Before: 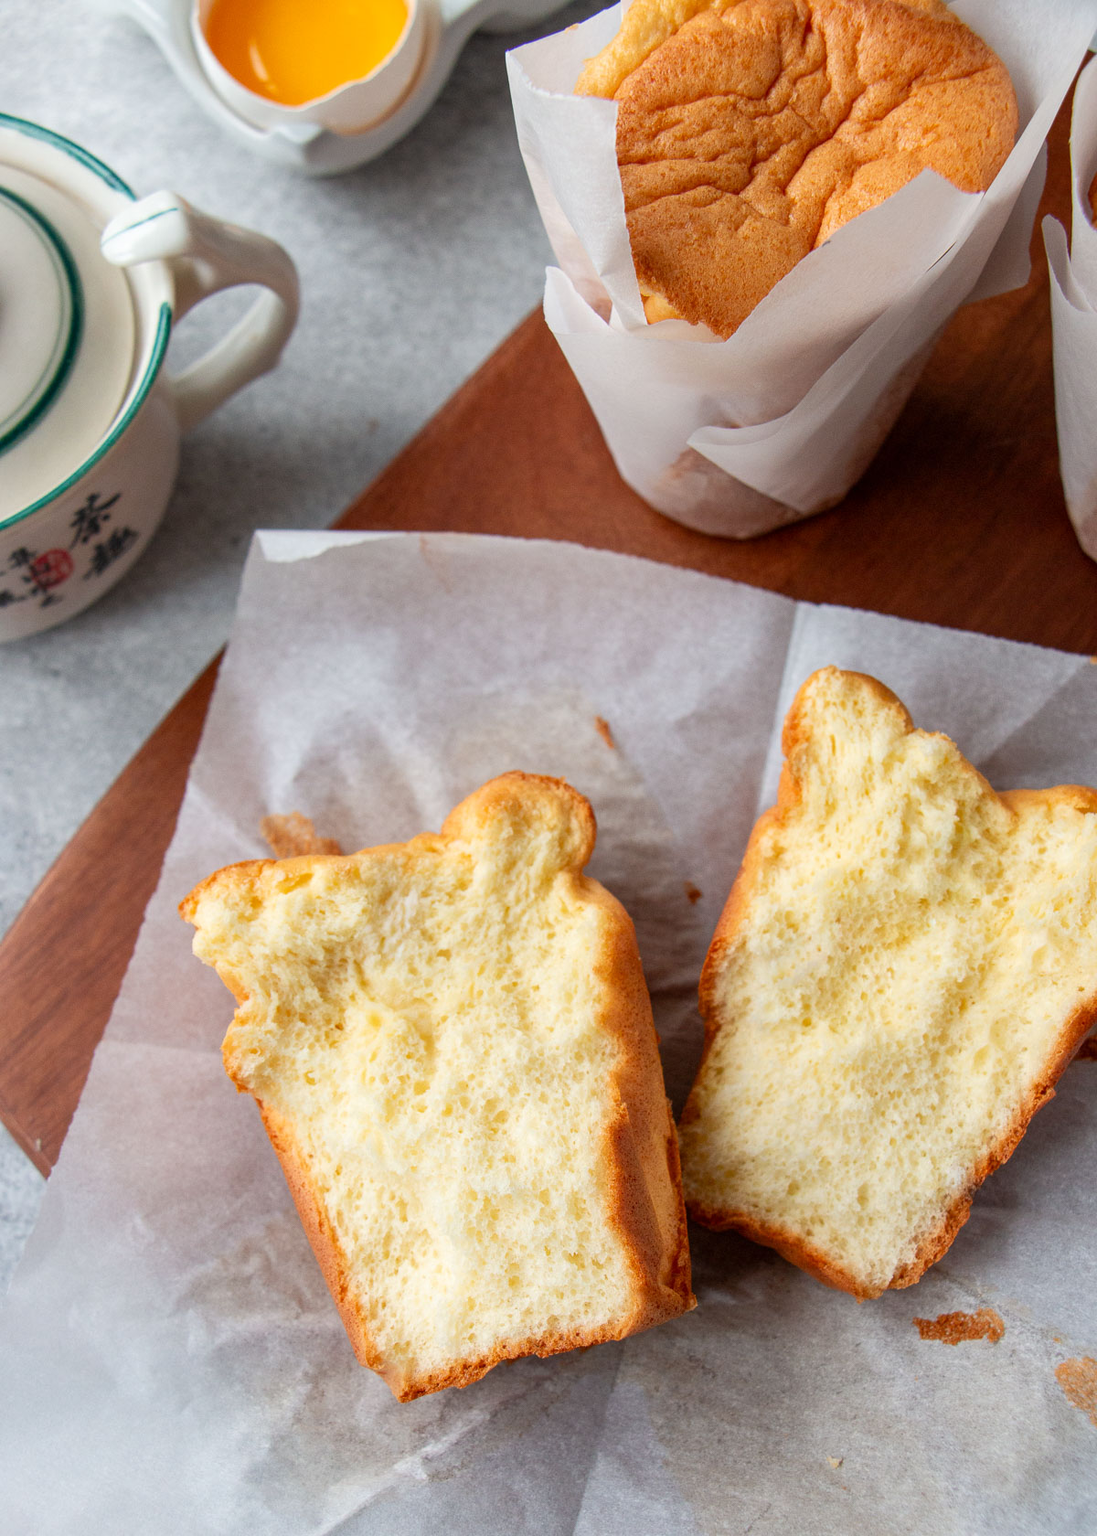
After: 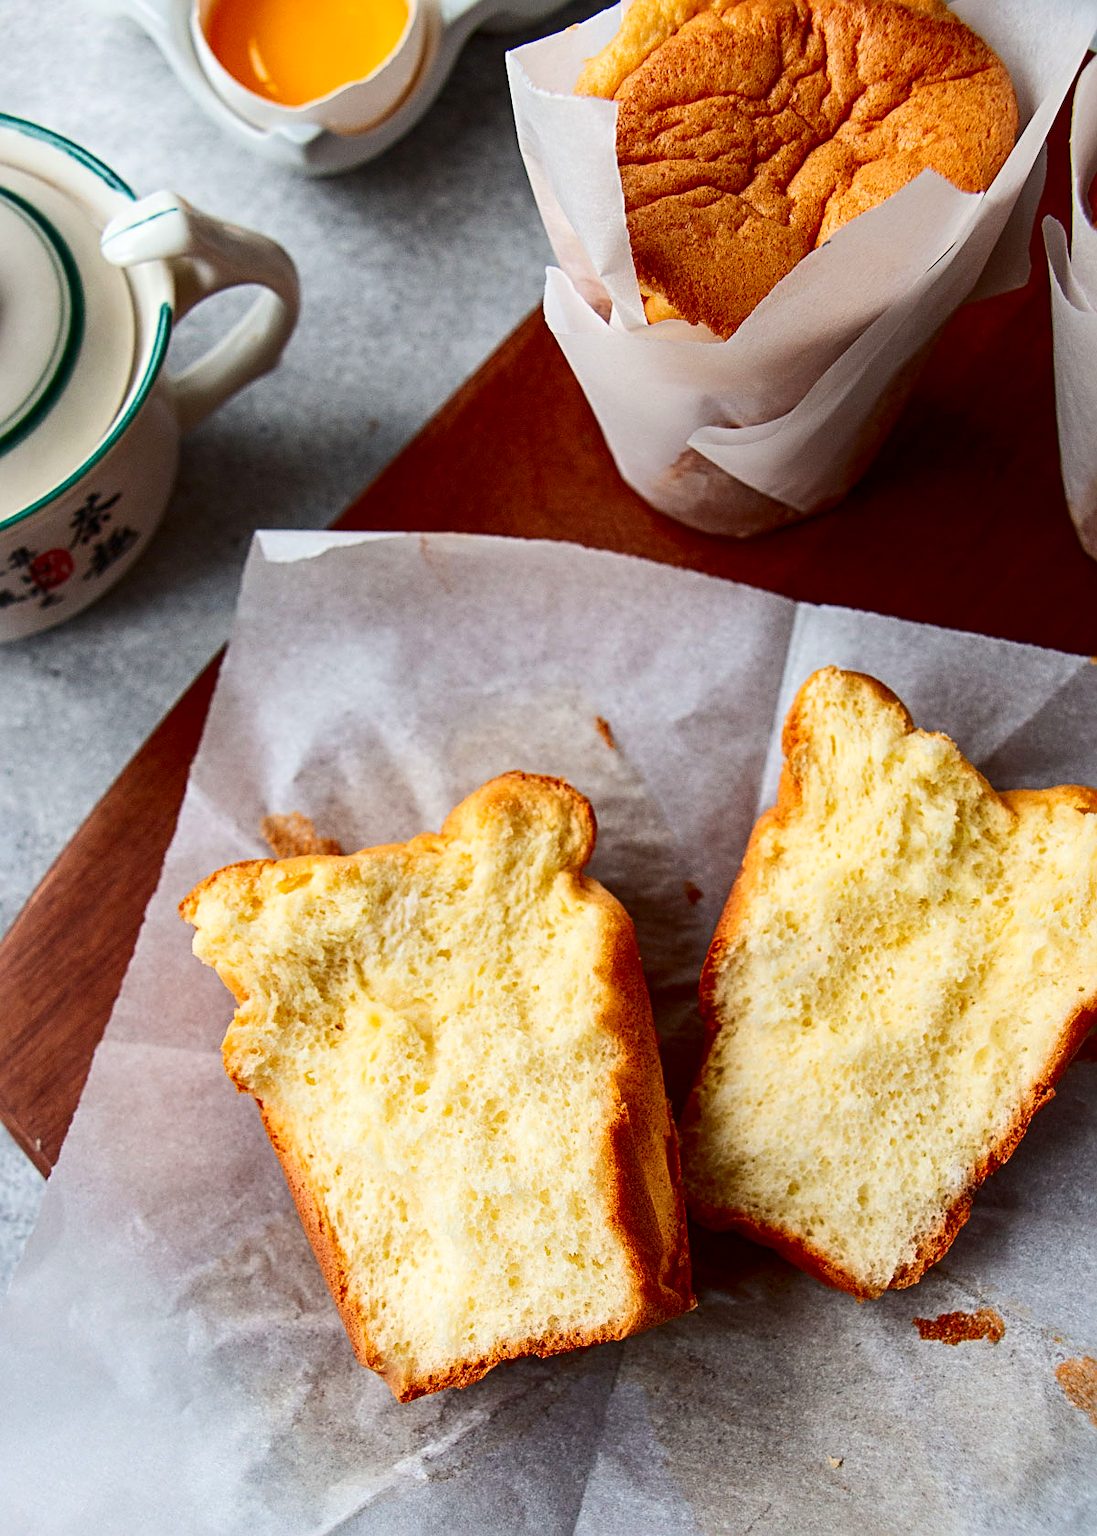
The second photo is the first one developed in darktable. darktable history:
sharpen: radius 3.119
contrast brightness saturation: contrast 0.22, brightness -0.19, saturation 0.24
base curve: preserve colors none
